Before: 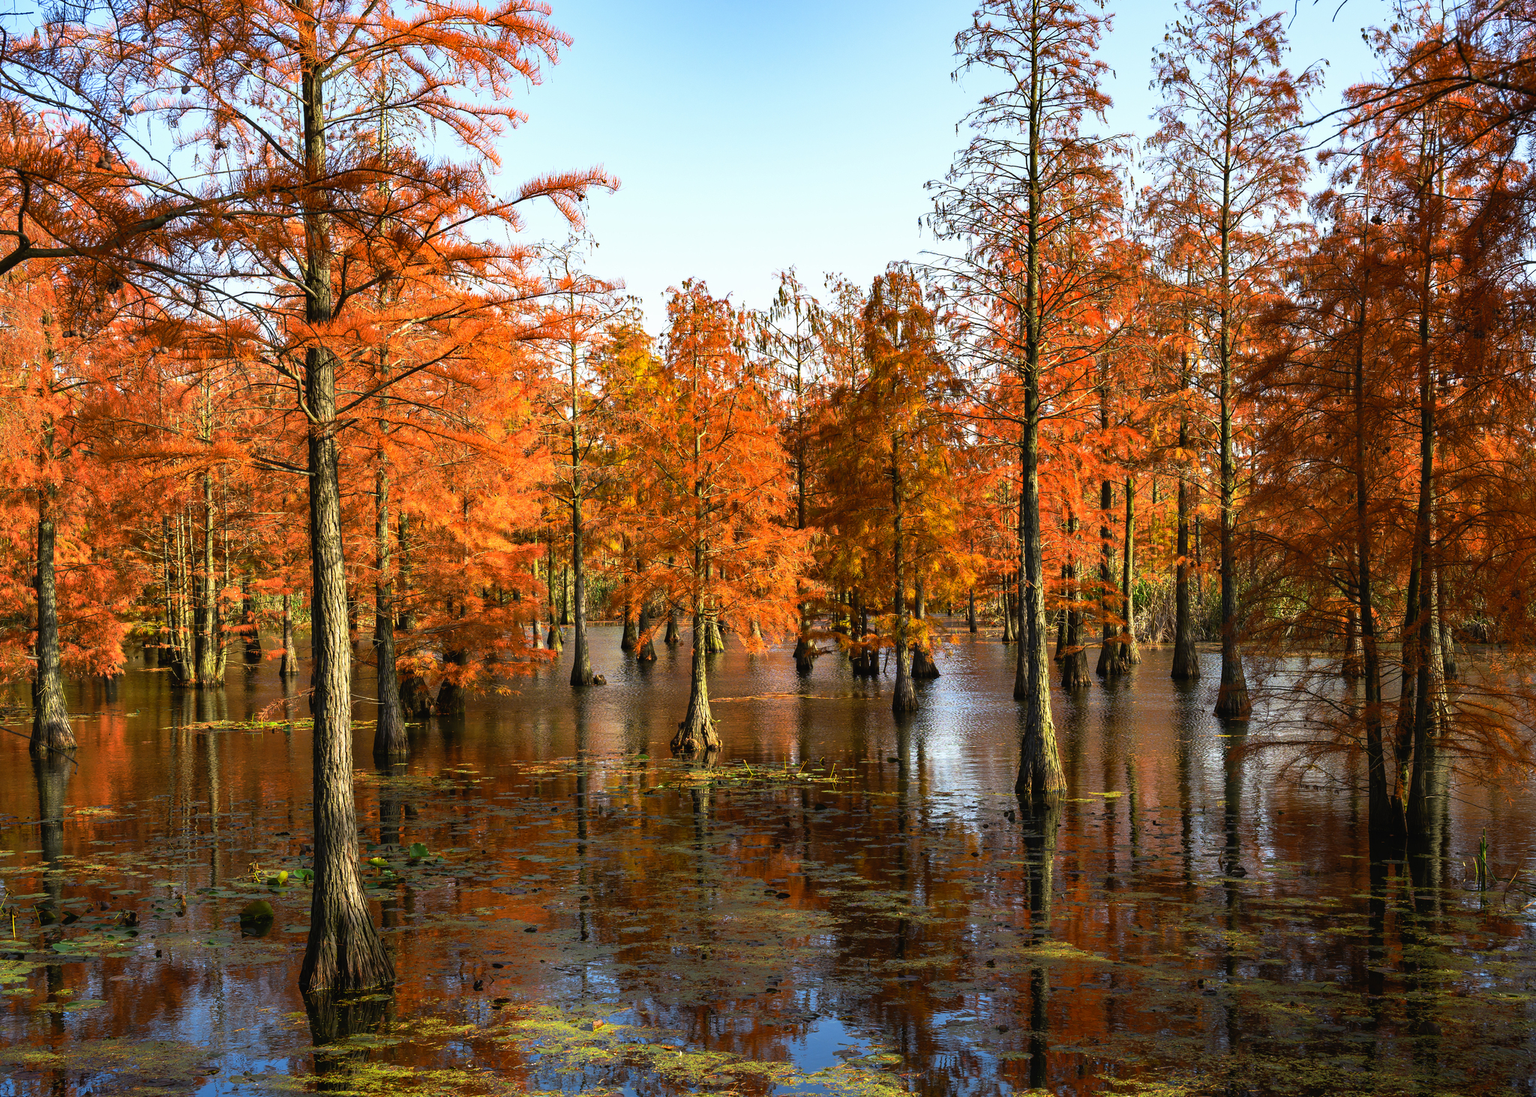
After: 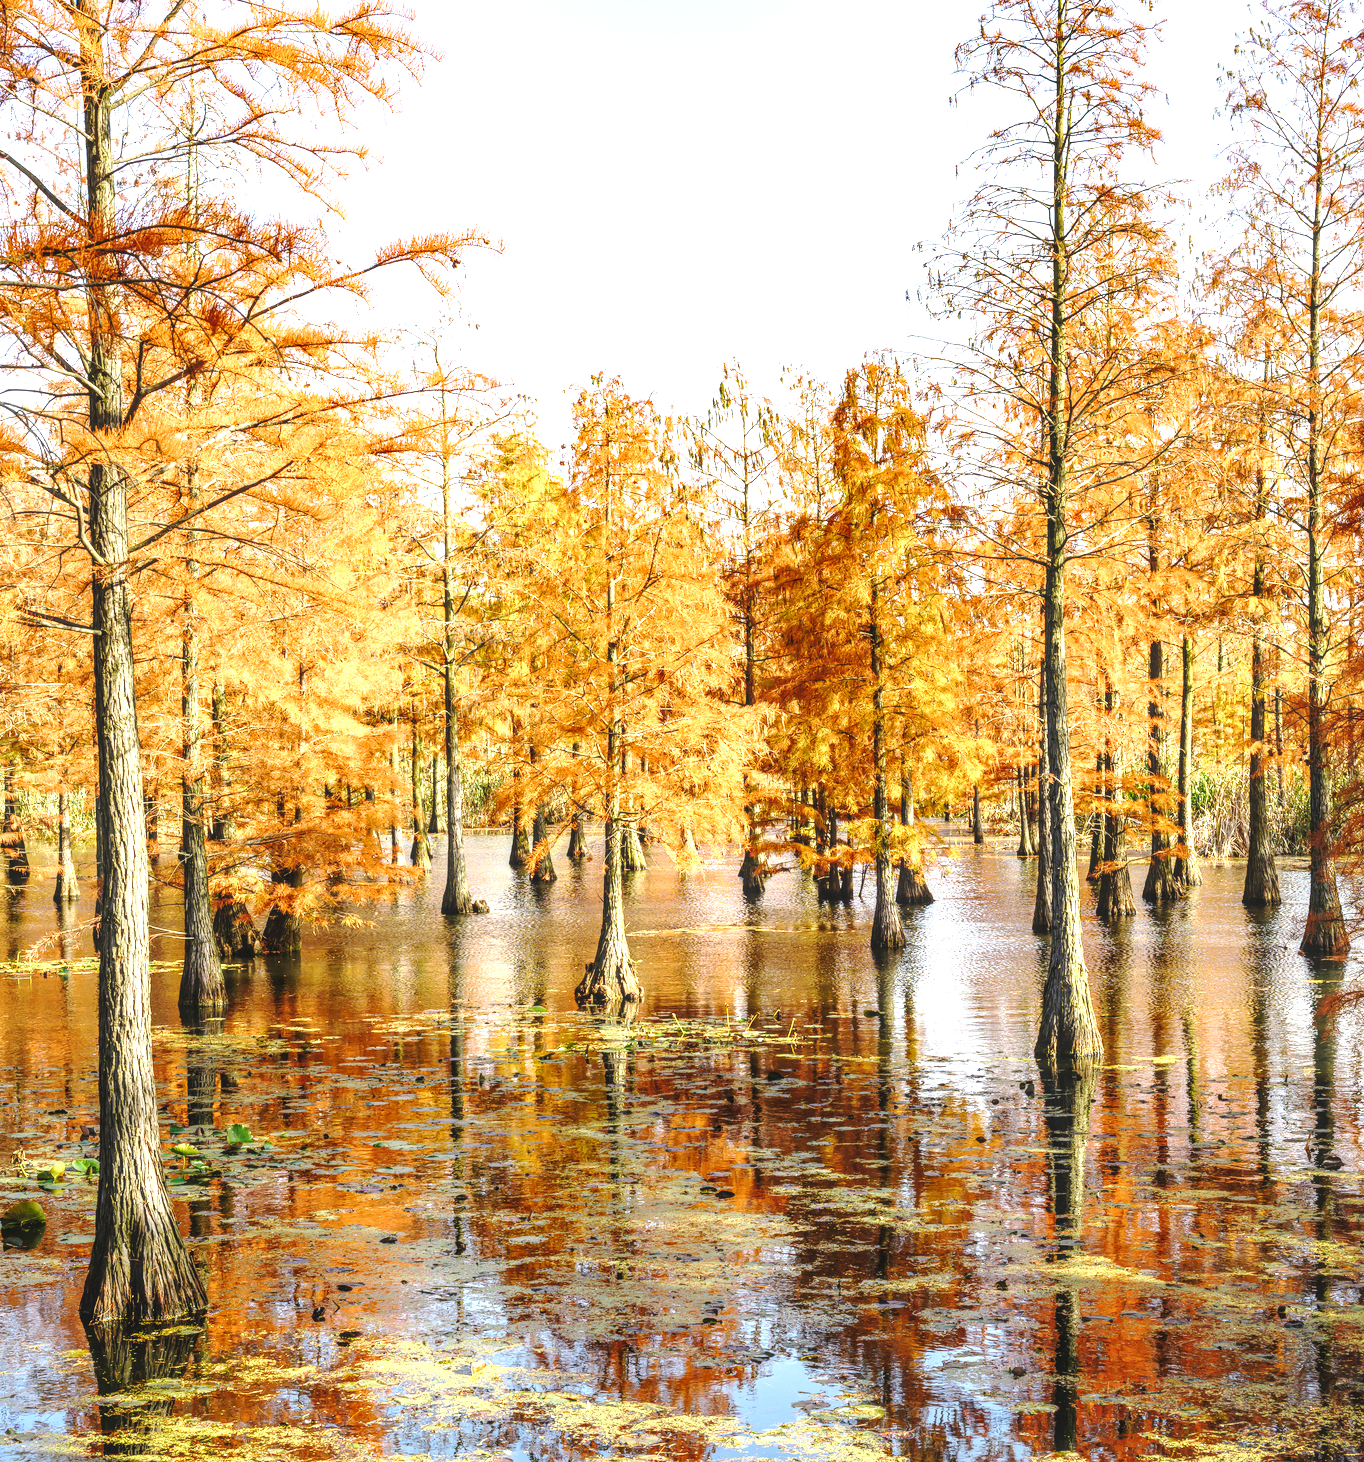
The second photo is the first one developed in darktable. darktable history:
base curve: curves: ch0 [(0, 0.007) (0.028, 0.063) (0.121, 0.311) (0.46, 0.743) (0.859, 0.957) (1, 1)], preserve colors none
crop and rotate: left 15.616%, right 17.766%
exposure: black level correction 0, exposure 1.098 EV, compensate highlight preservation false
local contrast: highlights 63%, detail 143%, midtone range 0.435
